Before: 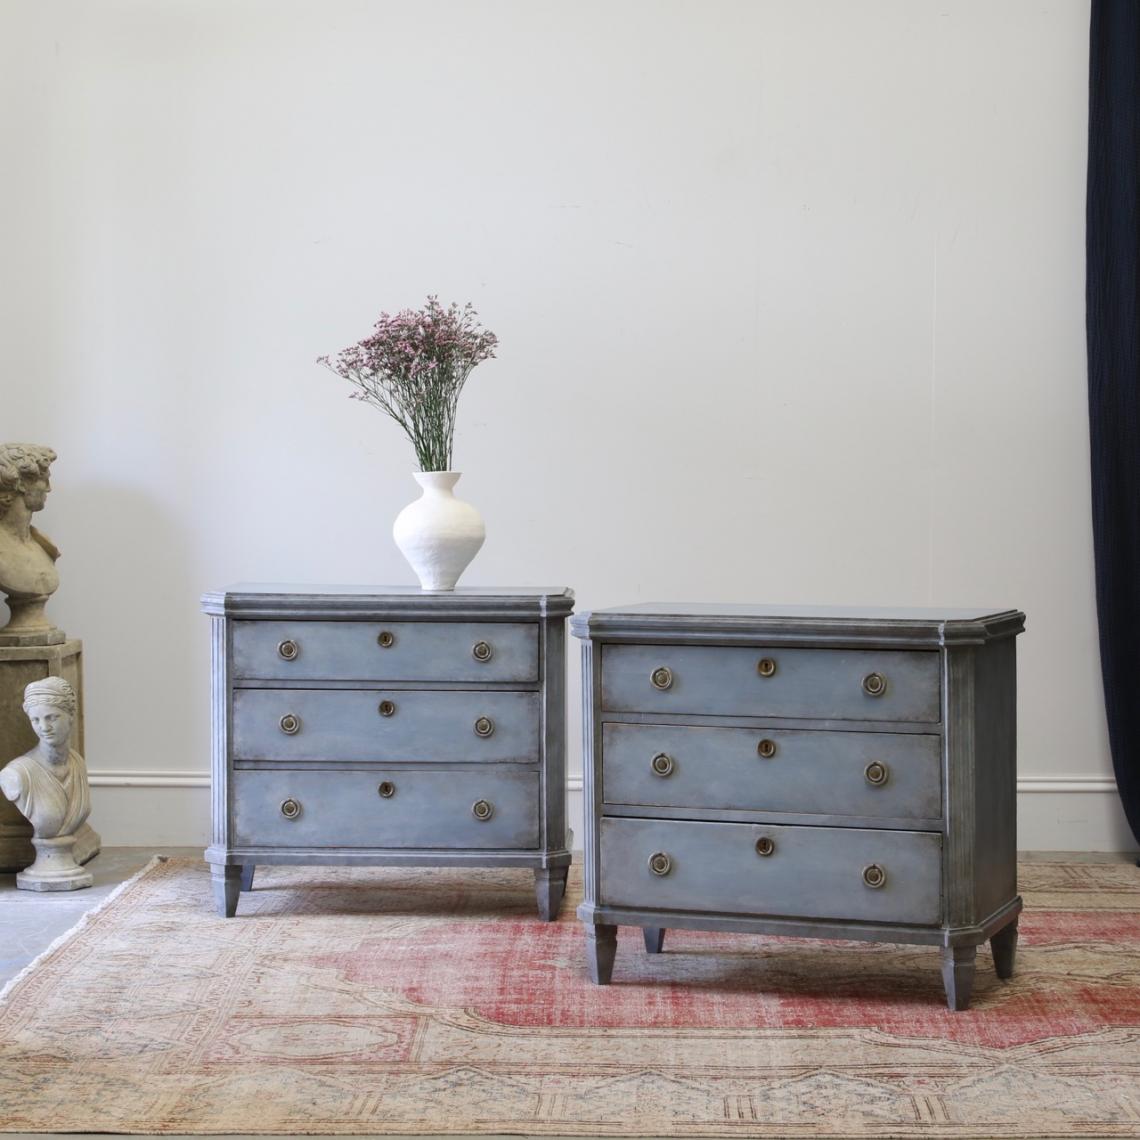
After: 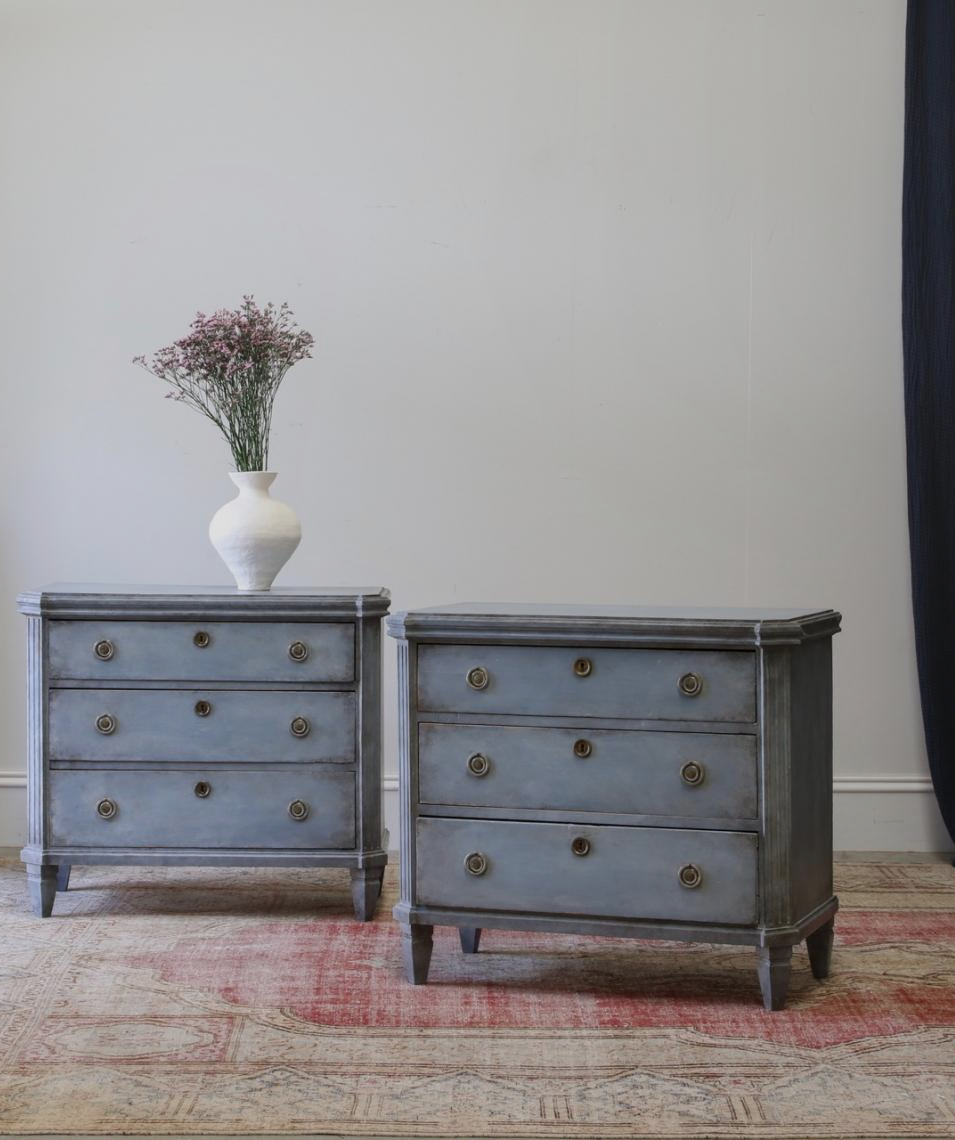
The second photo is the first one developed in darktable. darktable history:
local contrast: detail 109%
exposure: exposure -0.43 EV, compensate exposure bias true, compensate highlight preservation false
crop: left 16.167%
